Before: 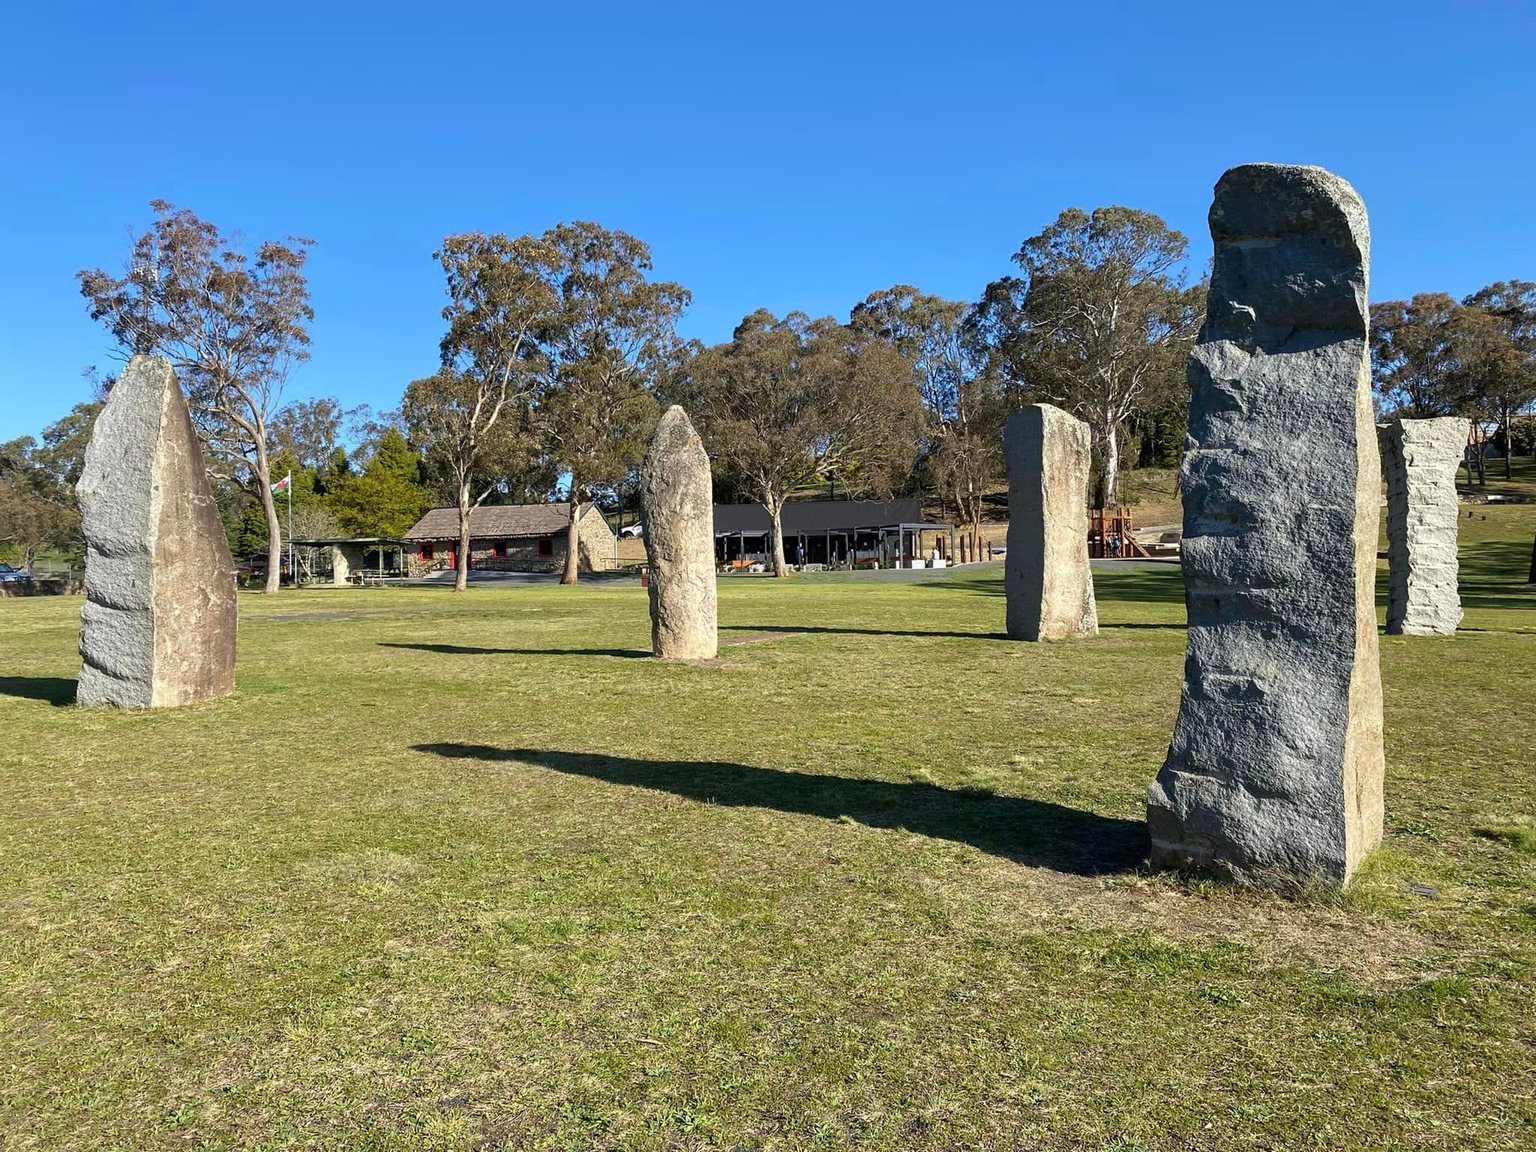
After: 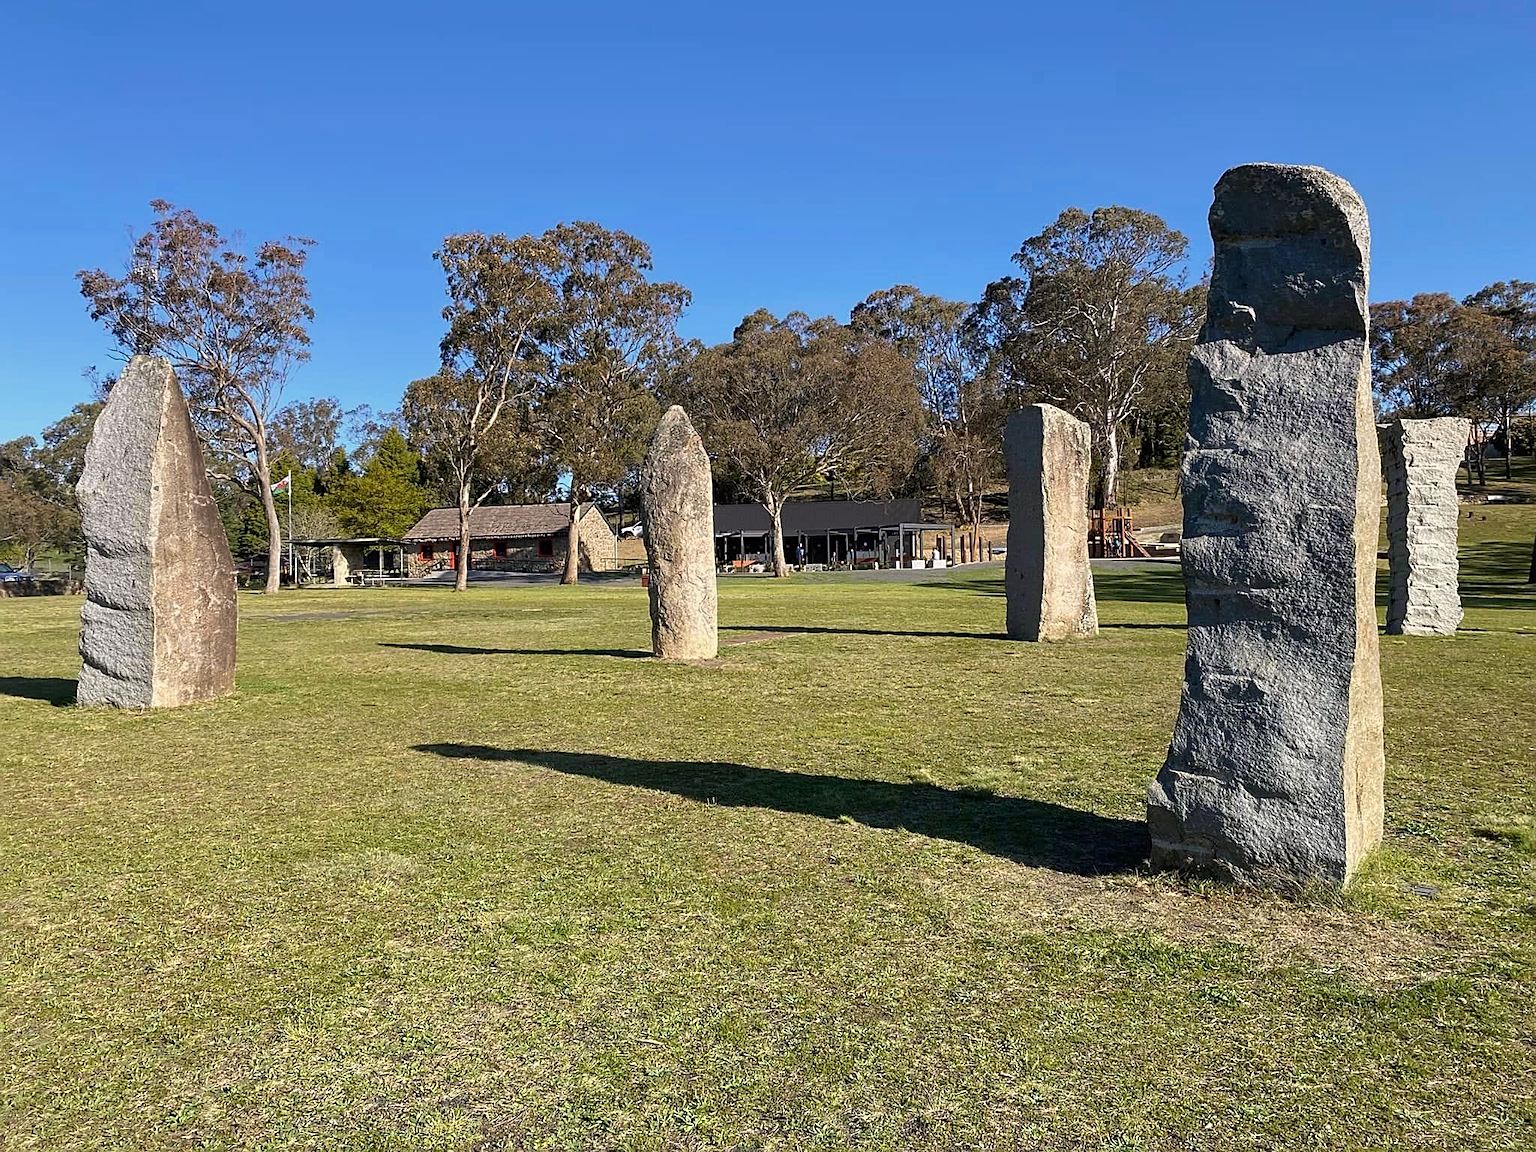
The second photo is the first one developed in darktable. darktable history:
sharpen: on, module defaults
graduated density: density 0.38 EV, hardness 21%, rotation -6.11°, saturation 32%
